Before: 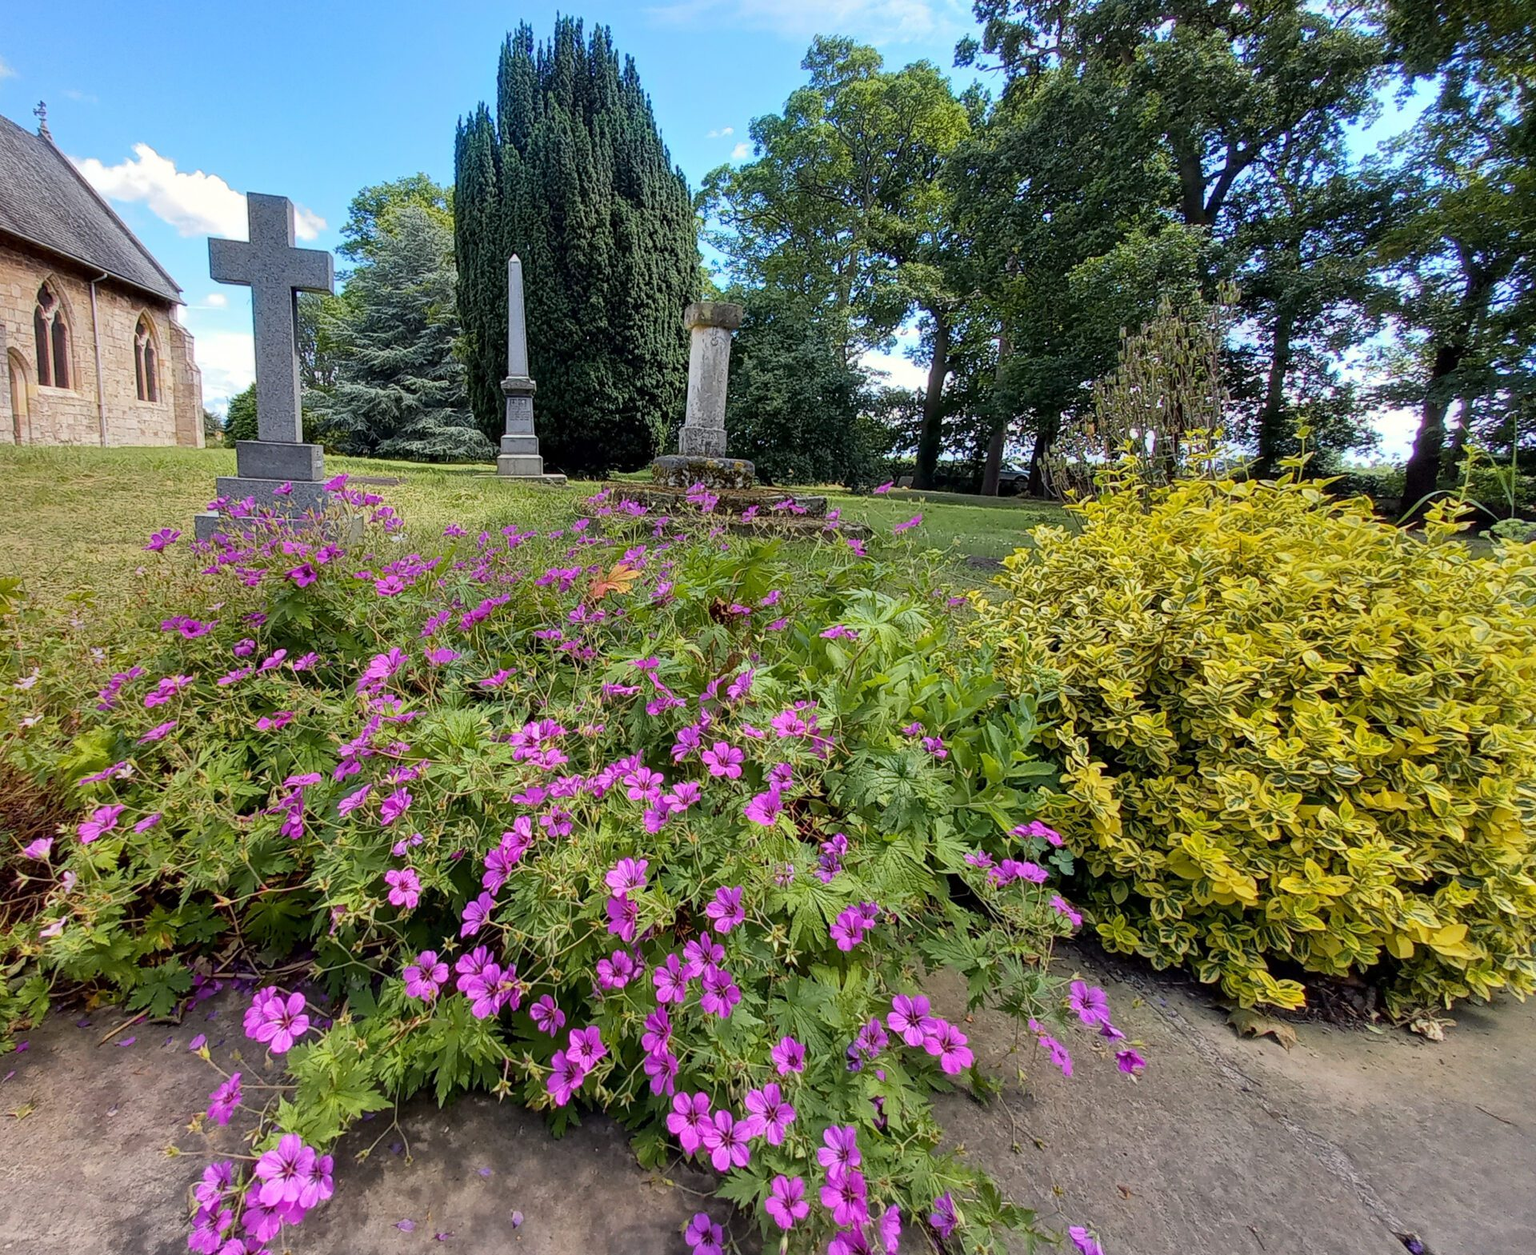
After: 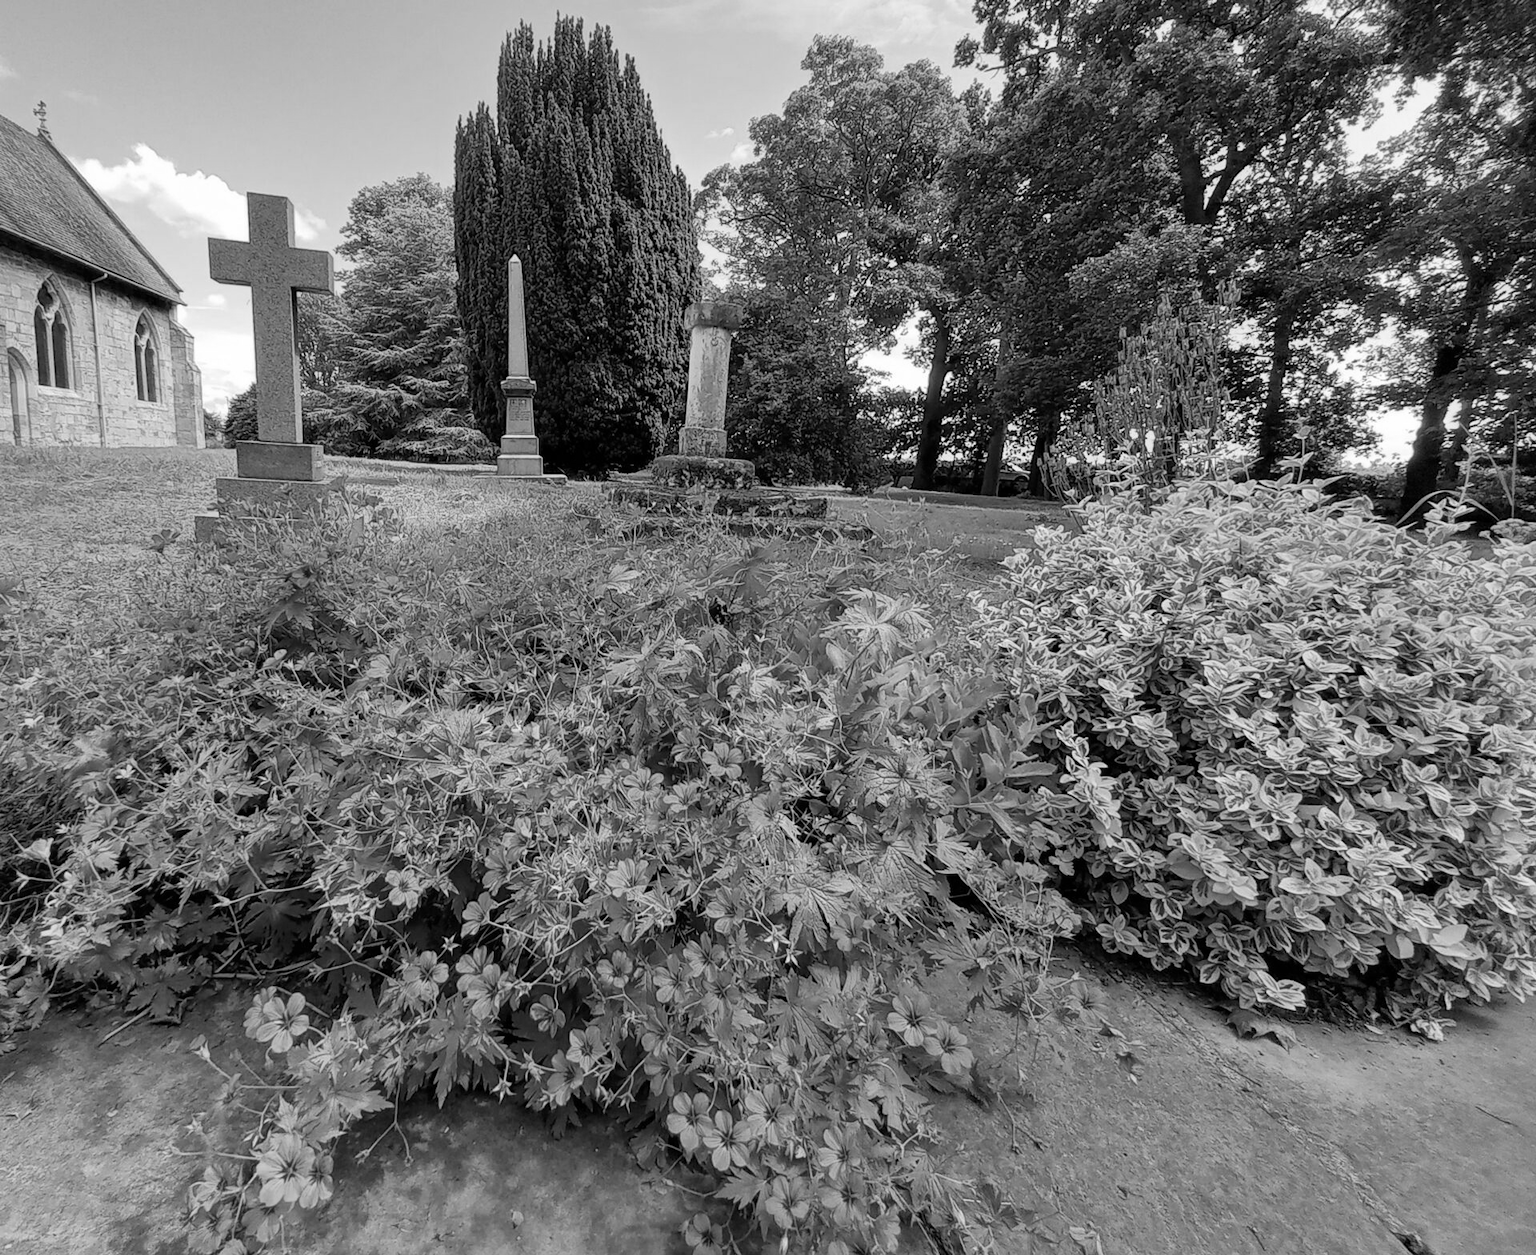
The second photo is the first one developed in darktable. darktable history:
exposure: exposure 0 EV, compensate highlight preservation false
monochrome: on, module defaults
